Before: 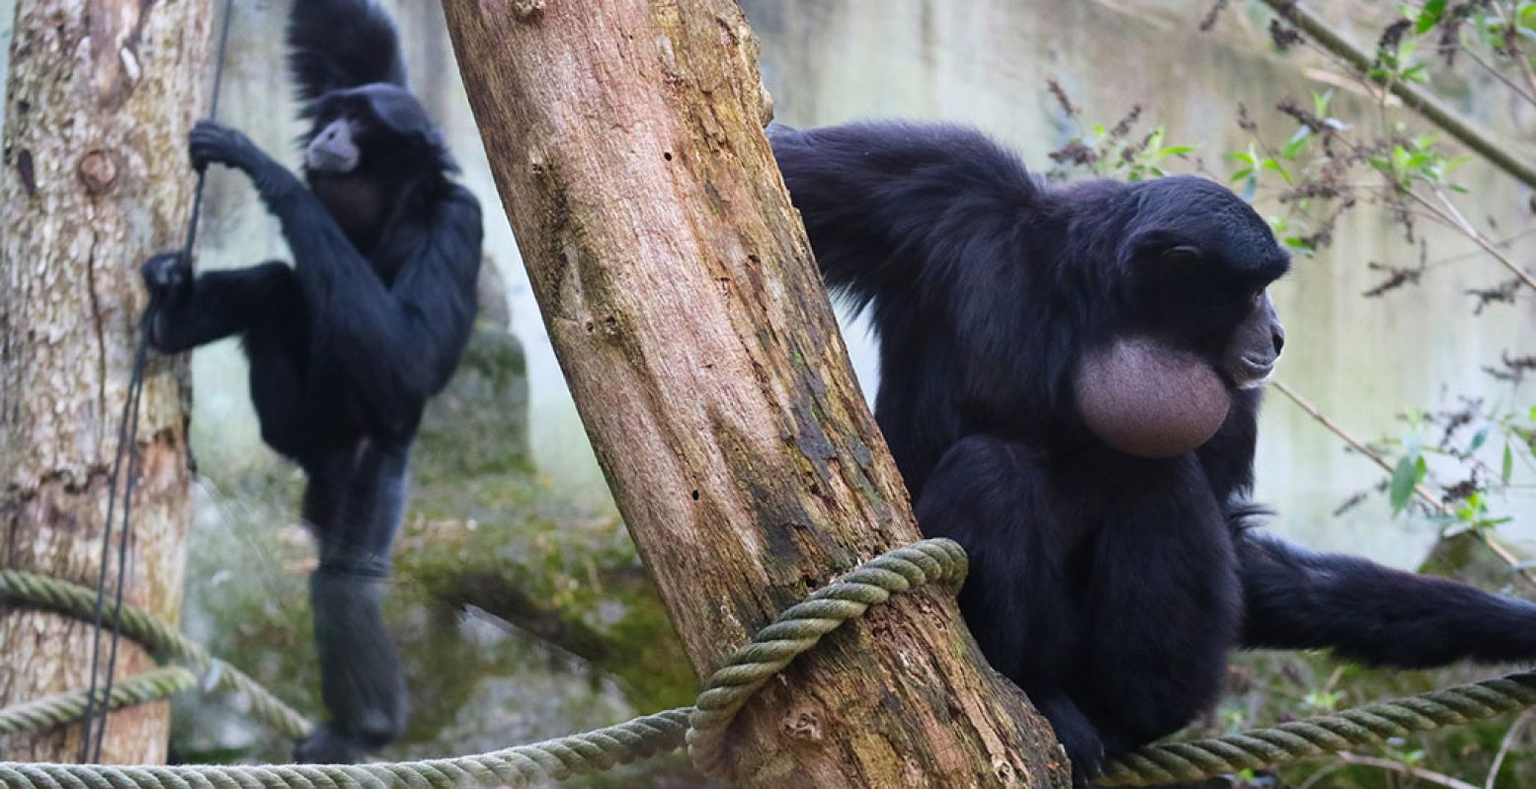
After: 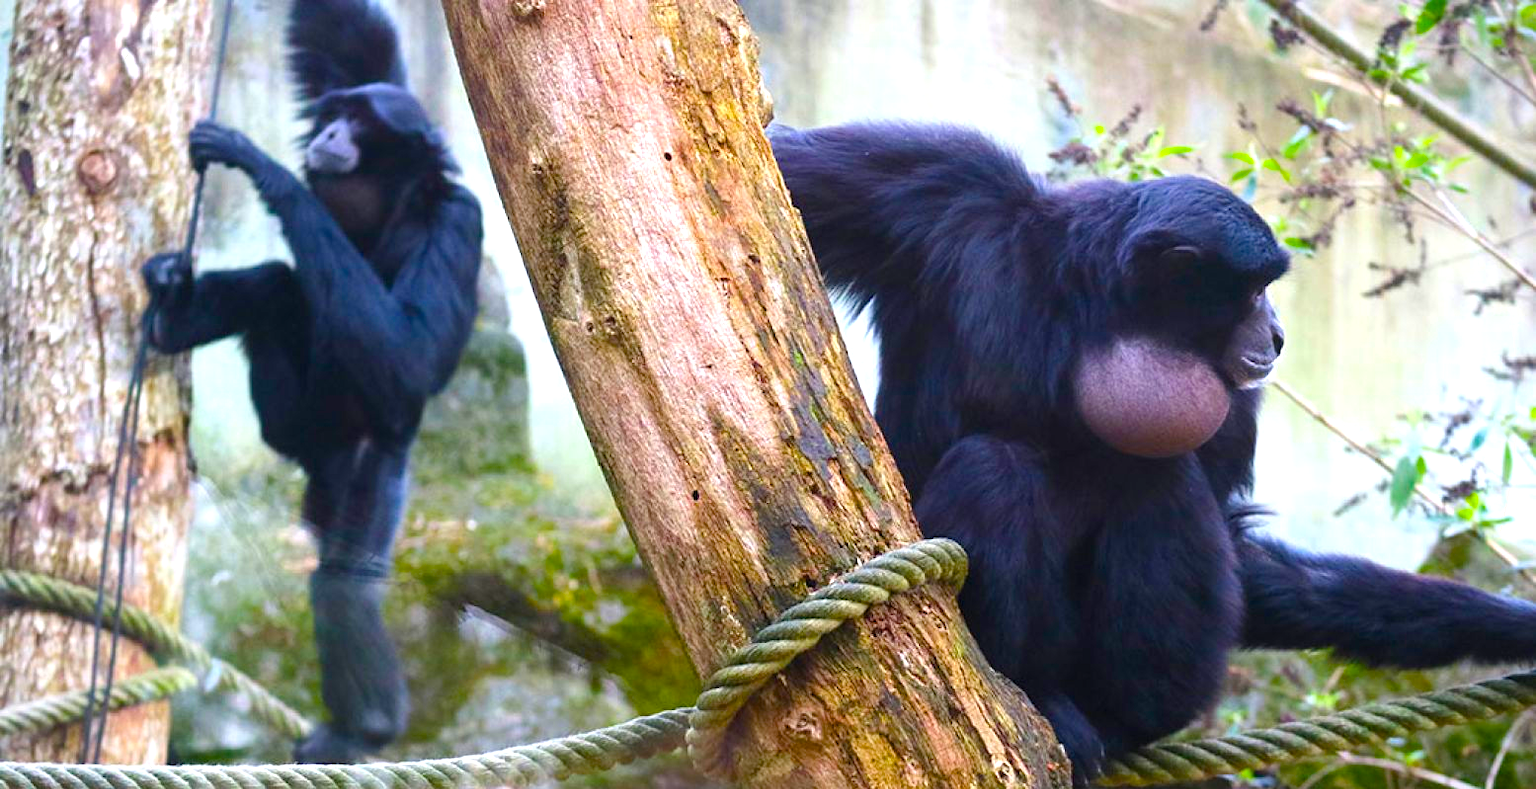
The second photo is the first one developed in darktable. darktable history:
color balance rgb: perceptual saturation grading › global saturation 36.625%, perceptual saturation grading › shadows 35.866%, global vibrance 20%
vignetting: fall-off start 97.29%, fall-off radius 79.17%, width/height ratio 1.118, unbound false
exposure: exposure 0.749 EV, compensate highlight preservation false
